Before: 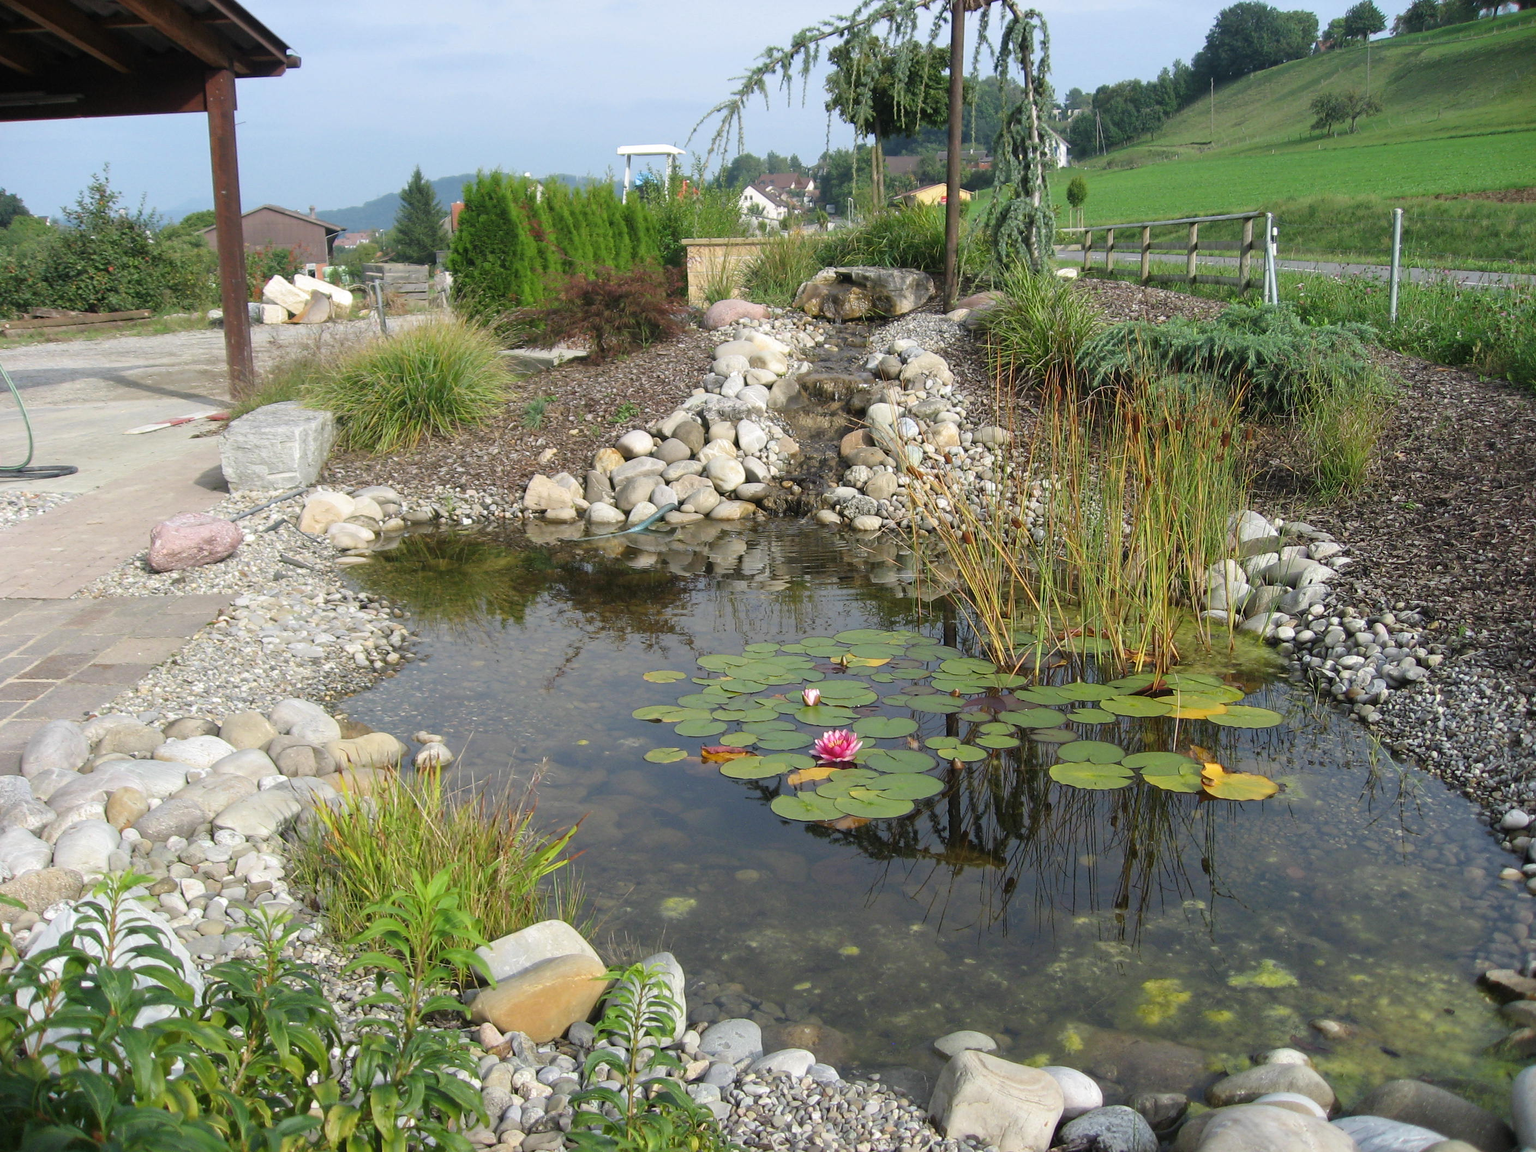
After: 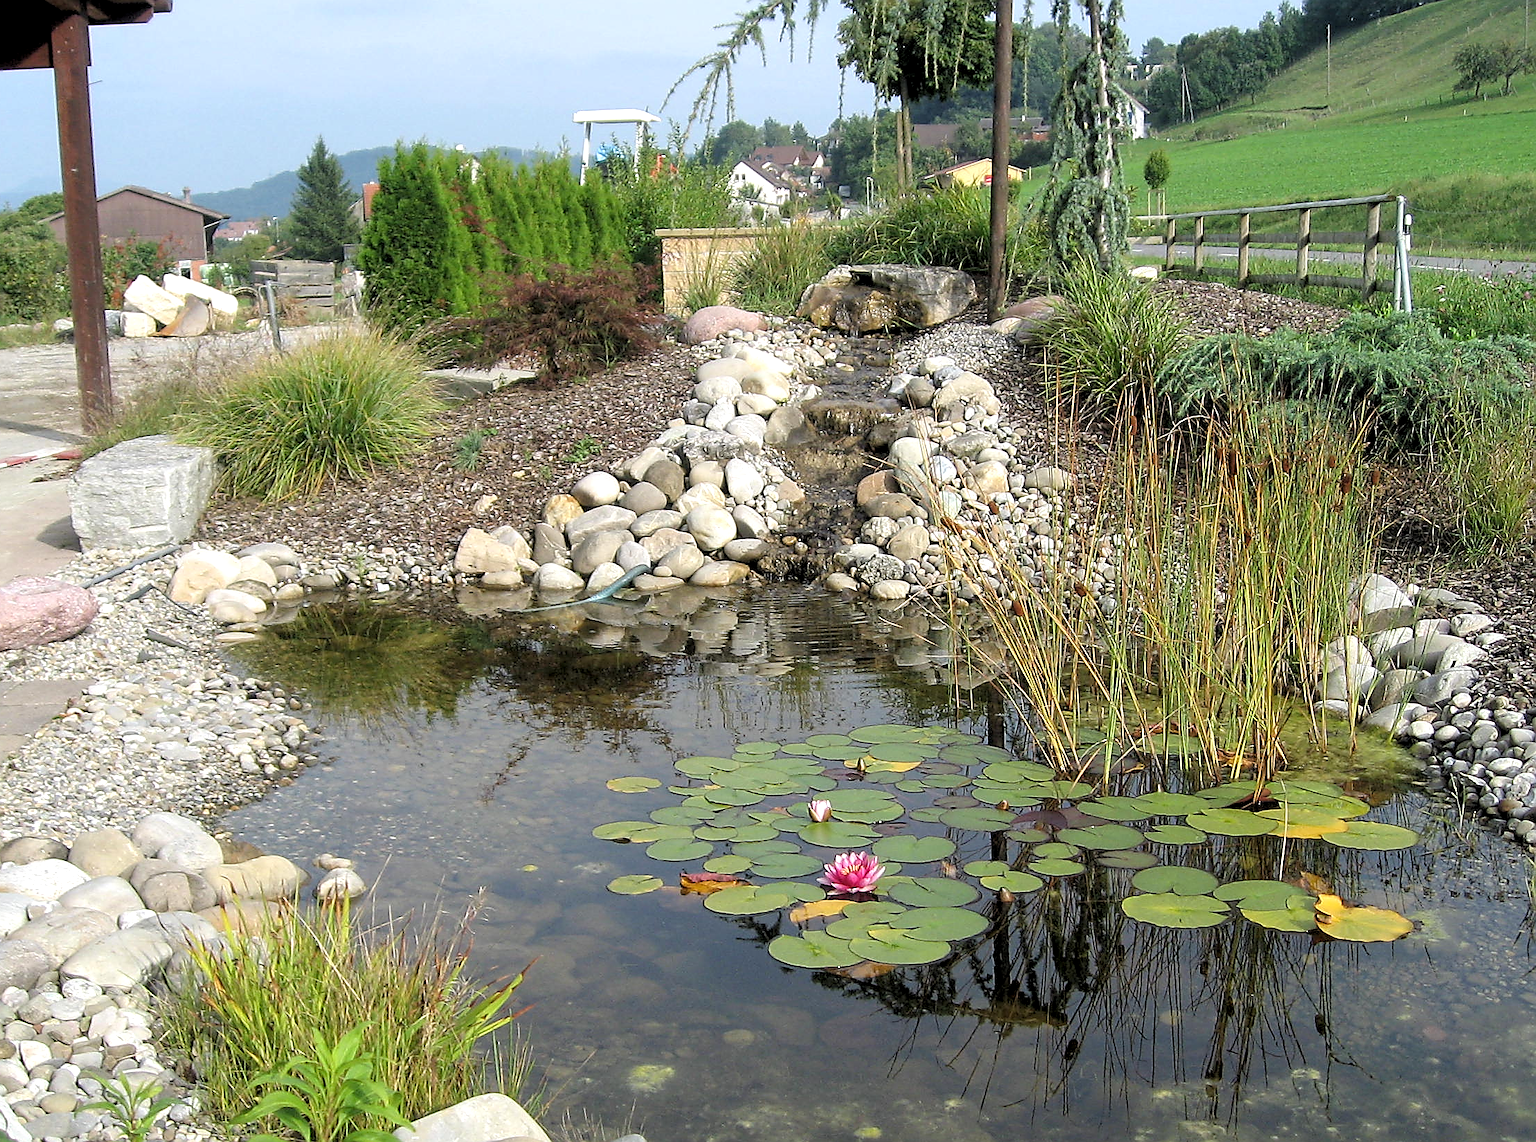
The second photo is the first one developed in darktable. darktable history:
local contrast: highlights 100%, shadows 100%, detail 120%, midtone range 0.2
crop and rotate: left 10.77%, top 5.1%, right 10.41%, bottom 16.76%
sharpen: radius 1.4, amount 1.25, threshold 0.7
rgb levels: levels [[0.01, 0.419, 0.839], [0, 0.5, 1], [0, 0.5, 1]]
